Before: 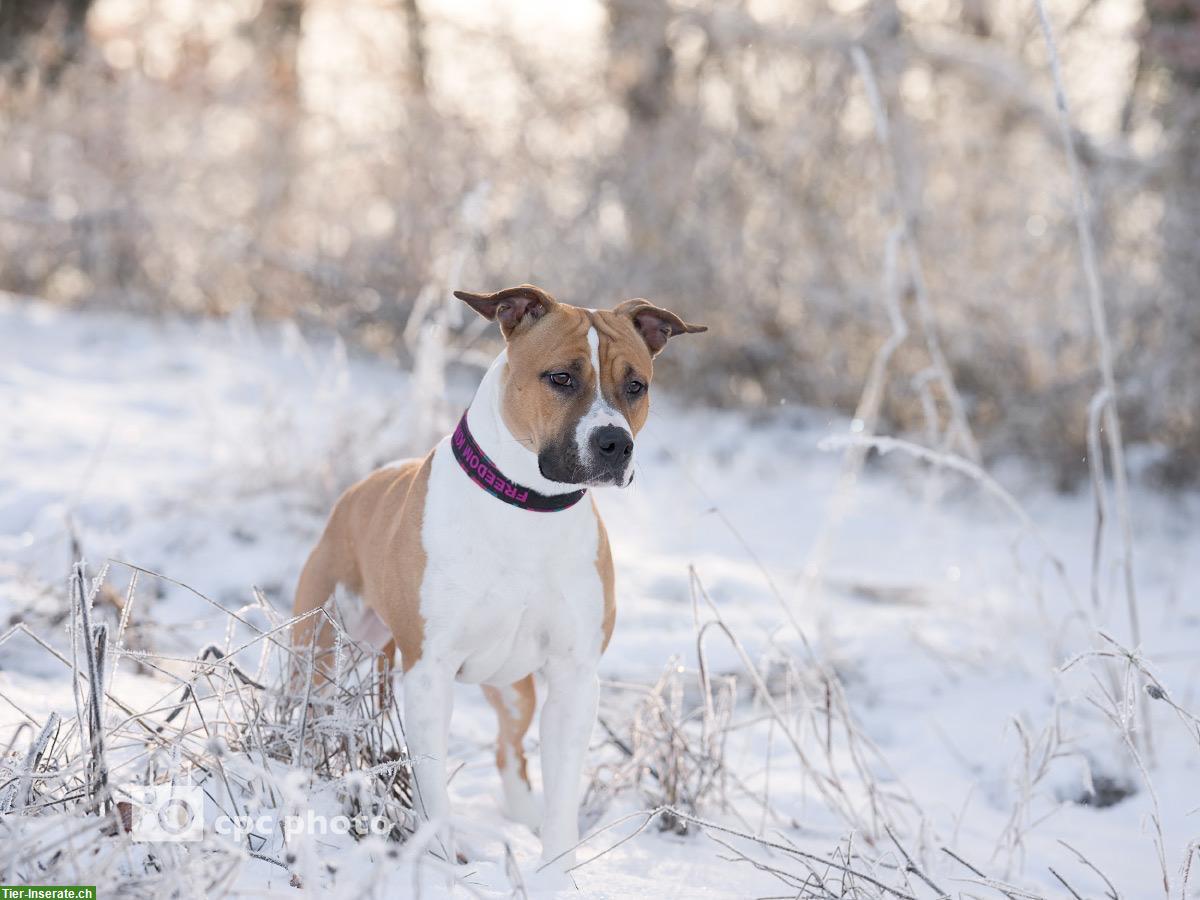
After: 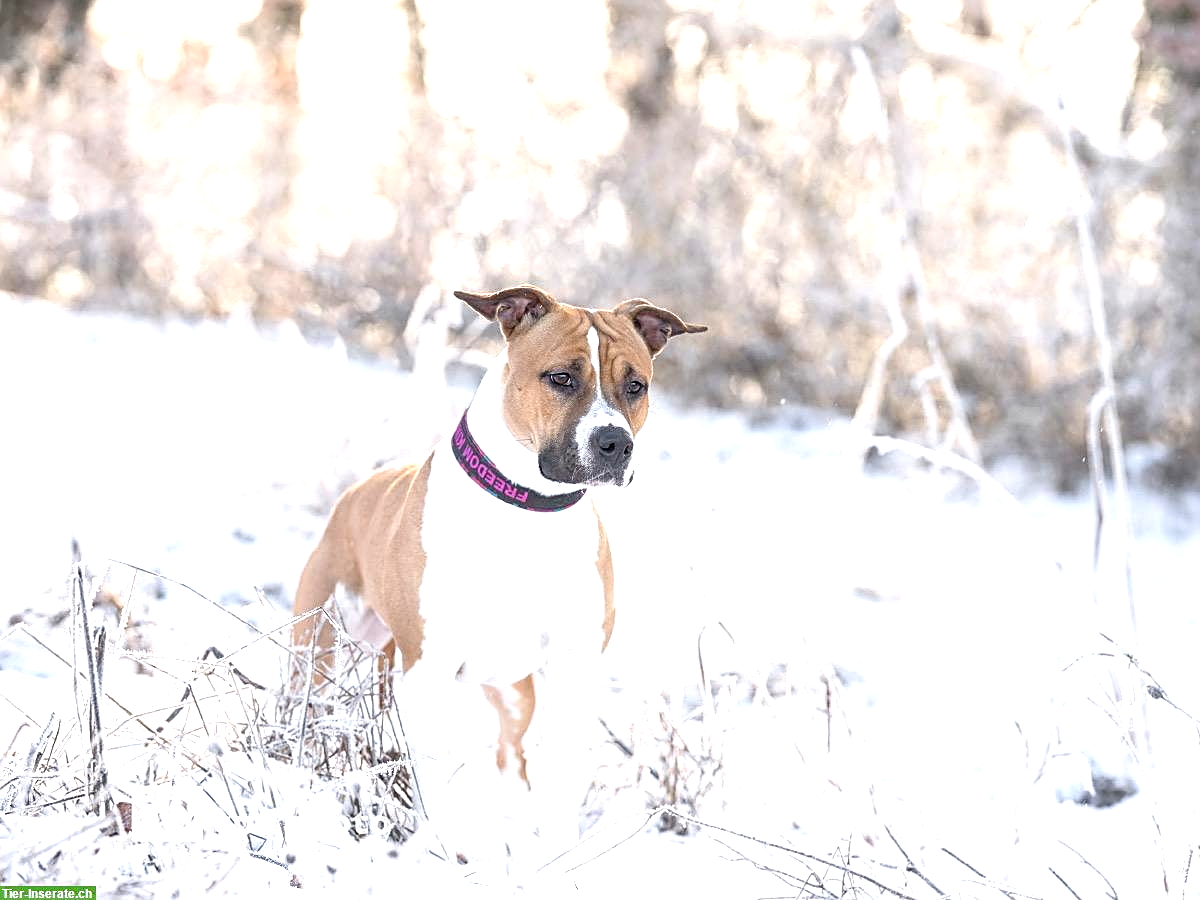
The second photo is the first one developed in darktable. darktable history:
local contrast: on, module defaults
exposure: exposure 1 EV, compensate exposure bias true, compensate highlight preservation false
sharpen: on, module defaults
